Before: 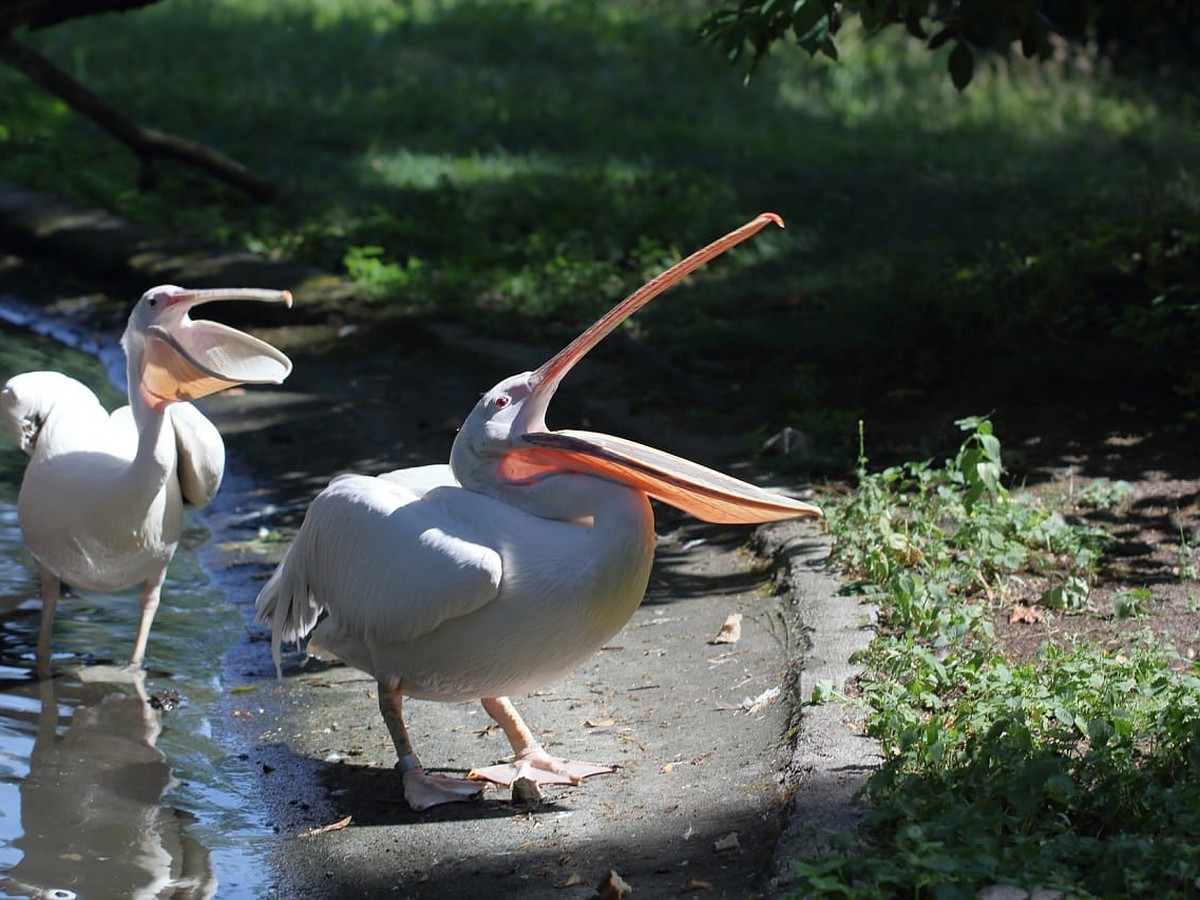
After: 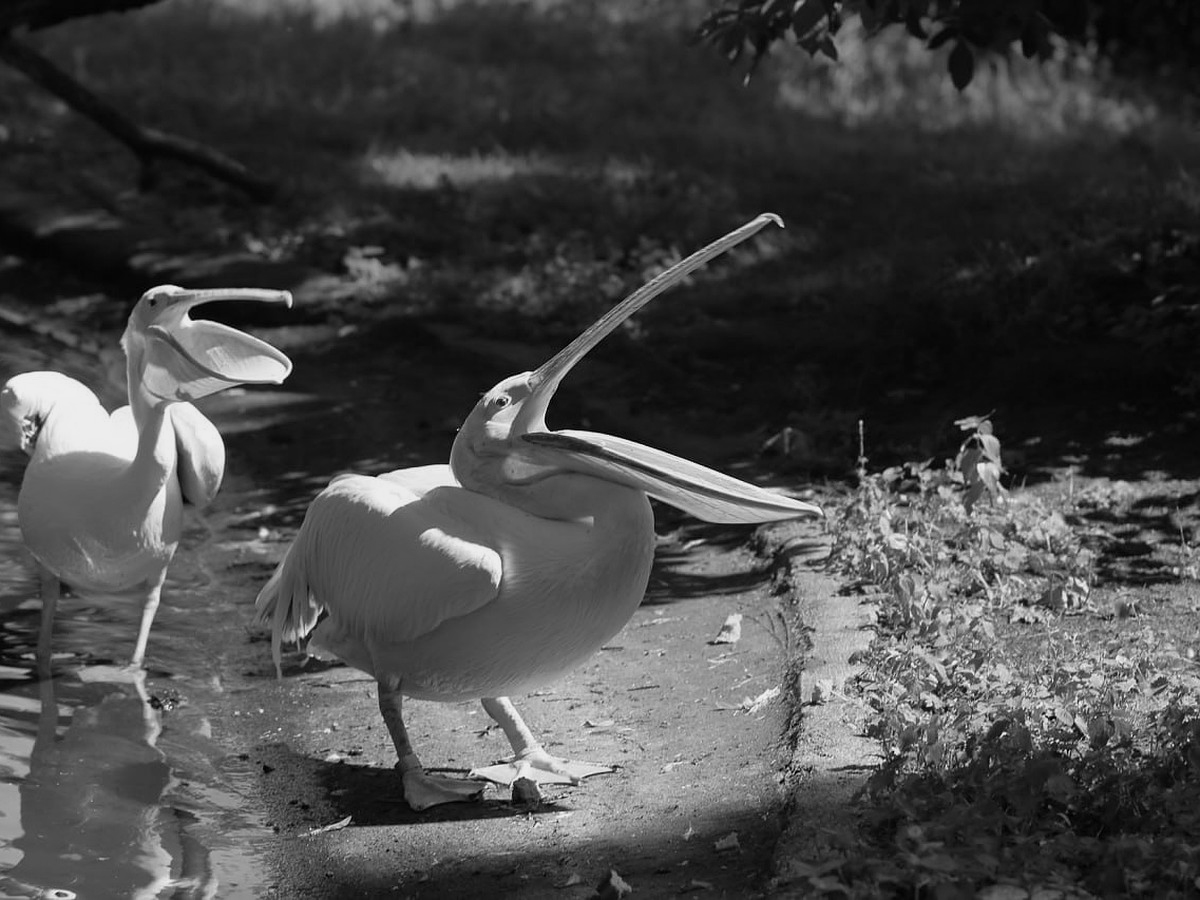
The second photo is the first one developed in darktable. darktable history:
tone equalizer: on, module defaults
monochrome: a -92.57, b 58.91
